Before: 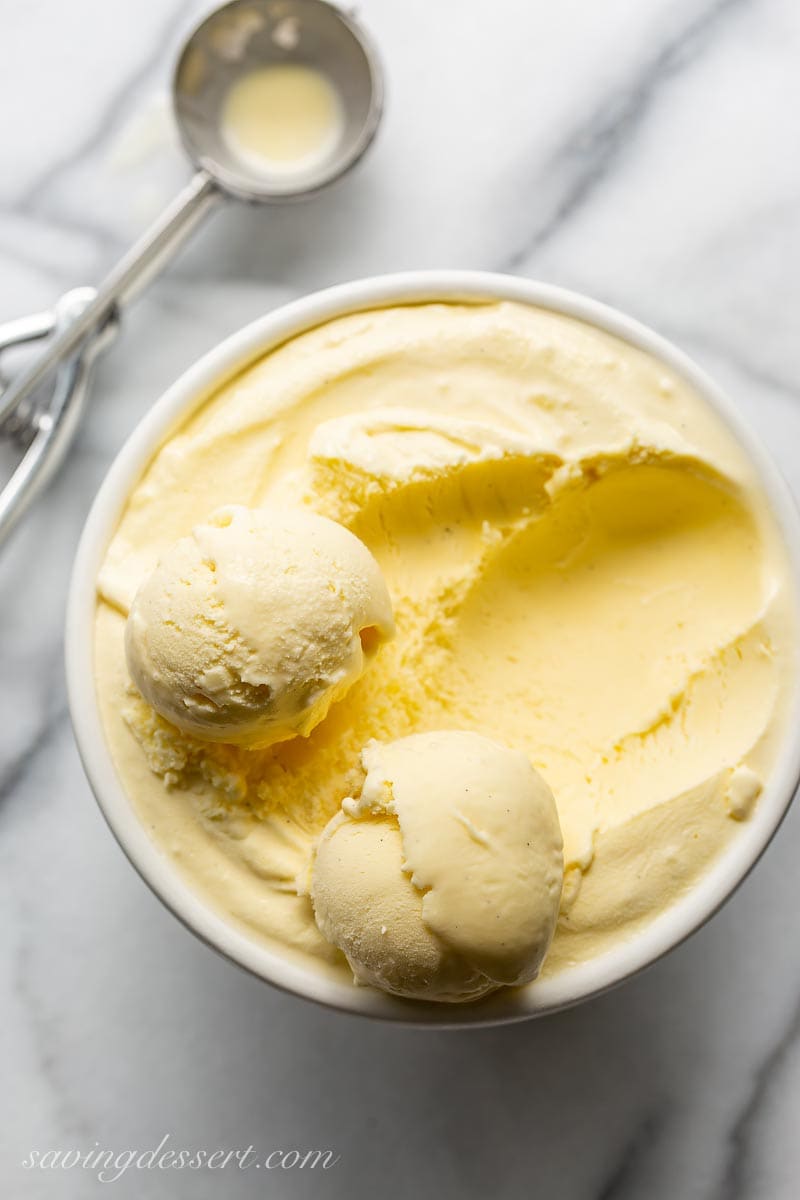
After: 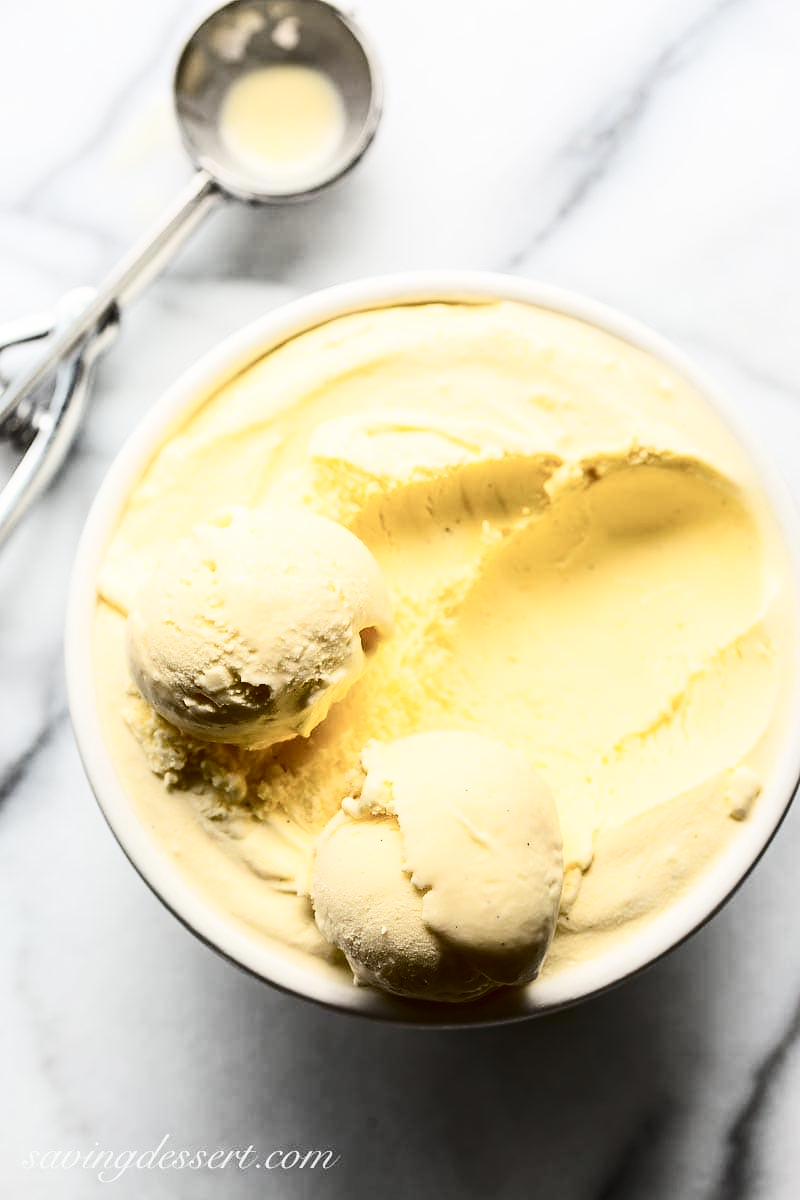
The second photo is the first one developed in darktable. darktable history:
vignetting: fall-off start 116.67%, fall-off radius 59.26%, brightness -0.31, saturation -0.056
contrast brightness saturation: contrast 0.5, saturation -0.1
